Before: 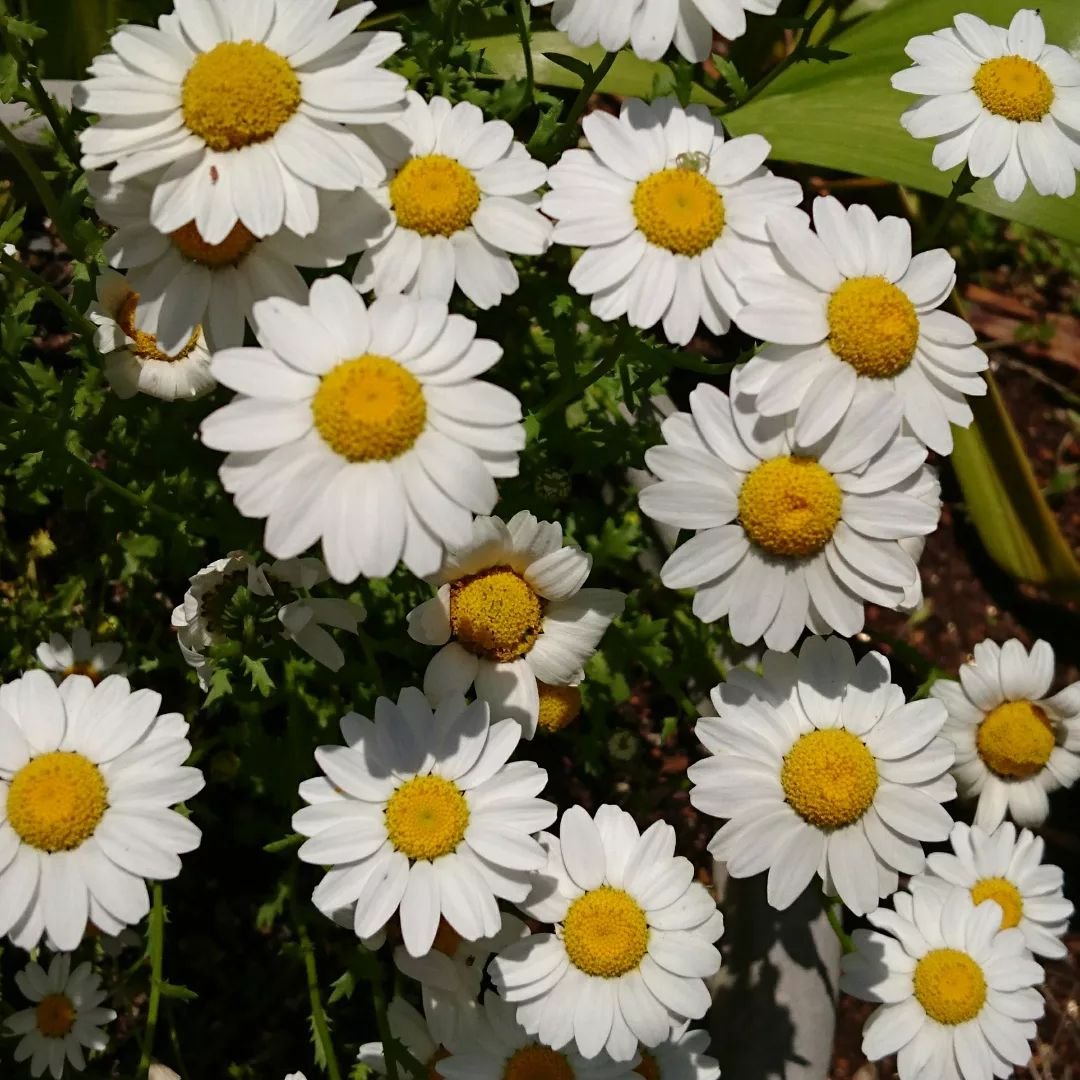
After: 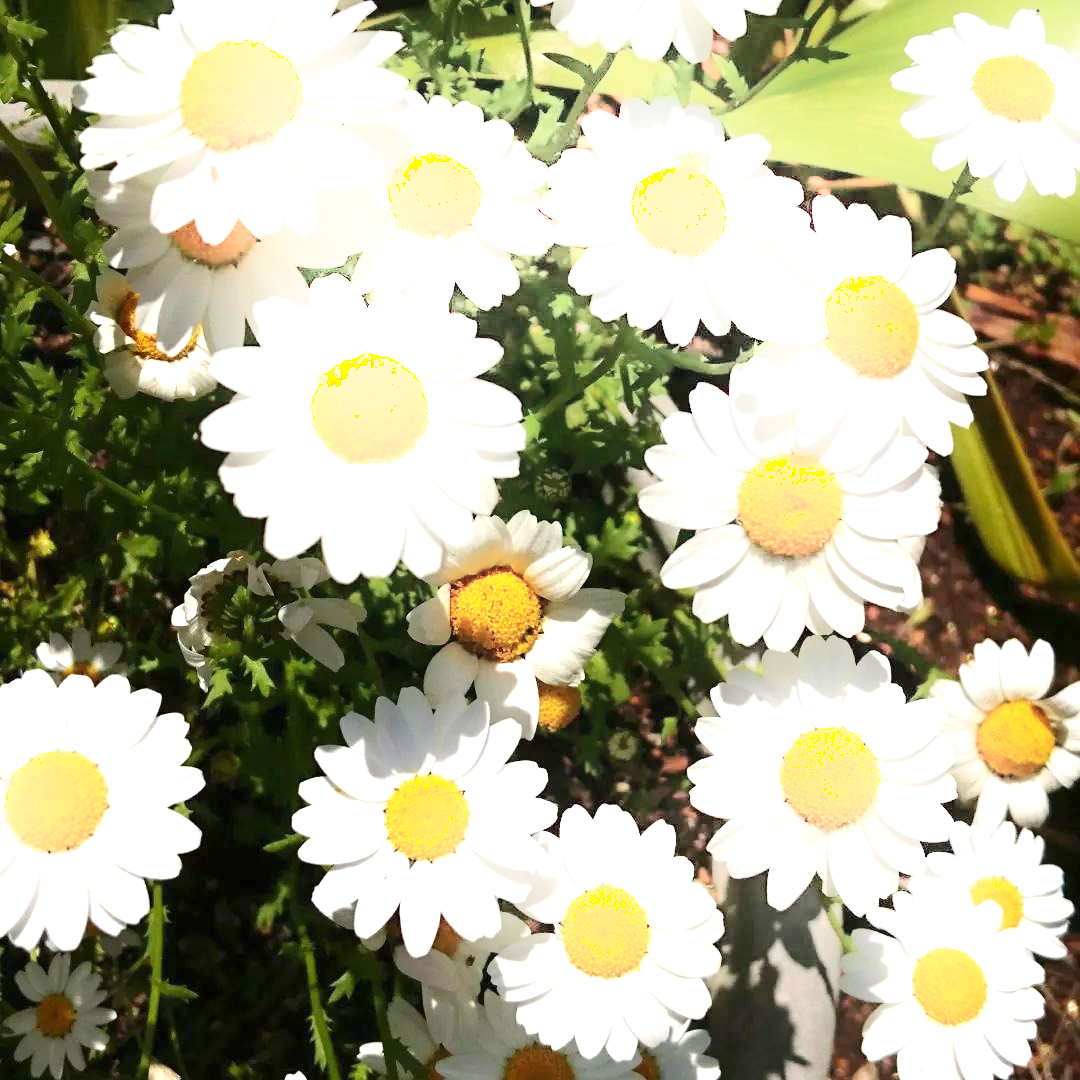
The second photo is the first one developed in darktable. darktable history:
shadows and highlights: shadows -21.3, highlights 100, soften with gaussian
exposure: black level correction 0, exposure 1.388 EV, compensate exposure bias true, compensate highlight preservation false
